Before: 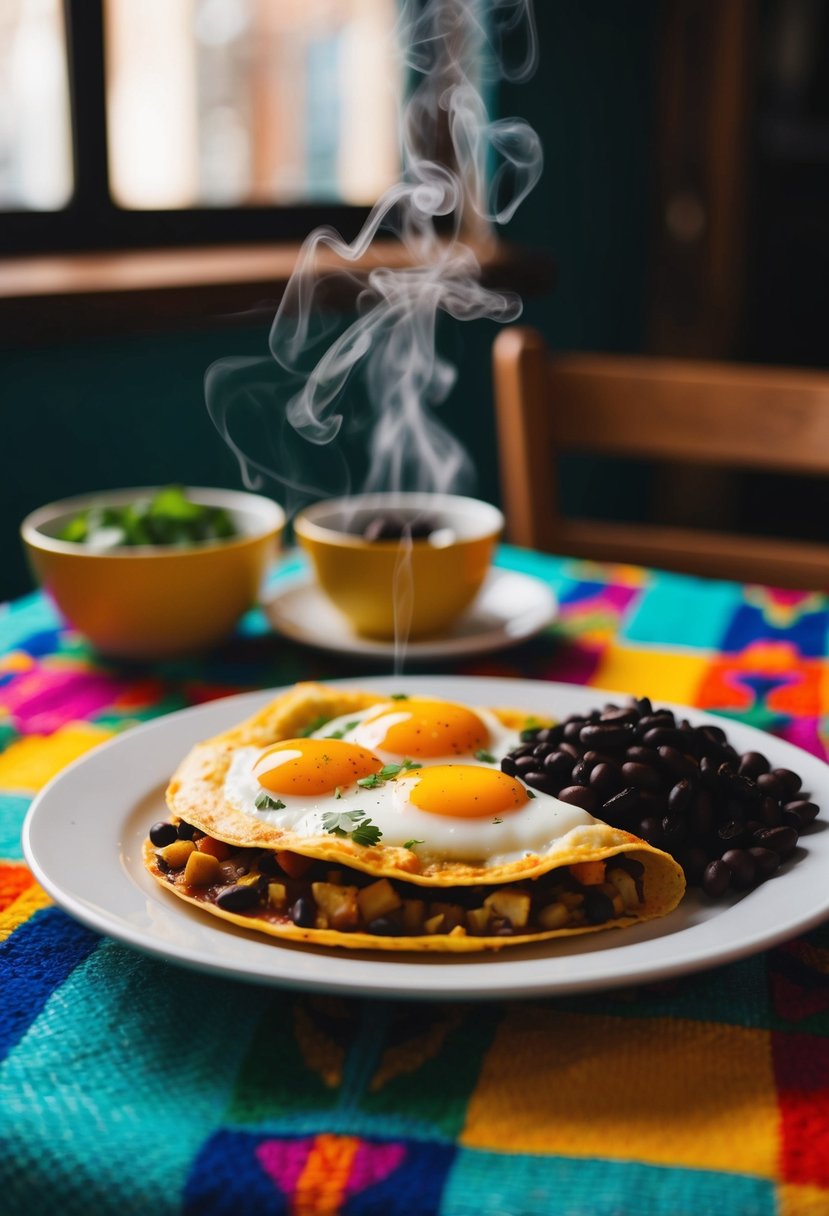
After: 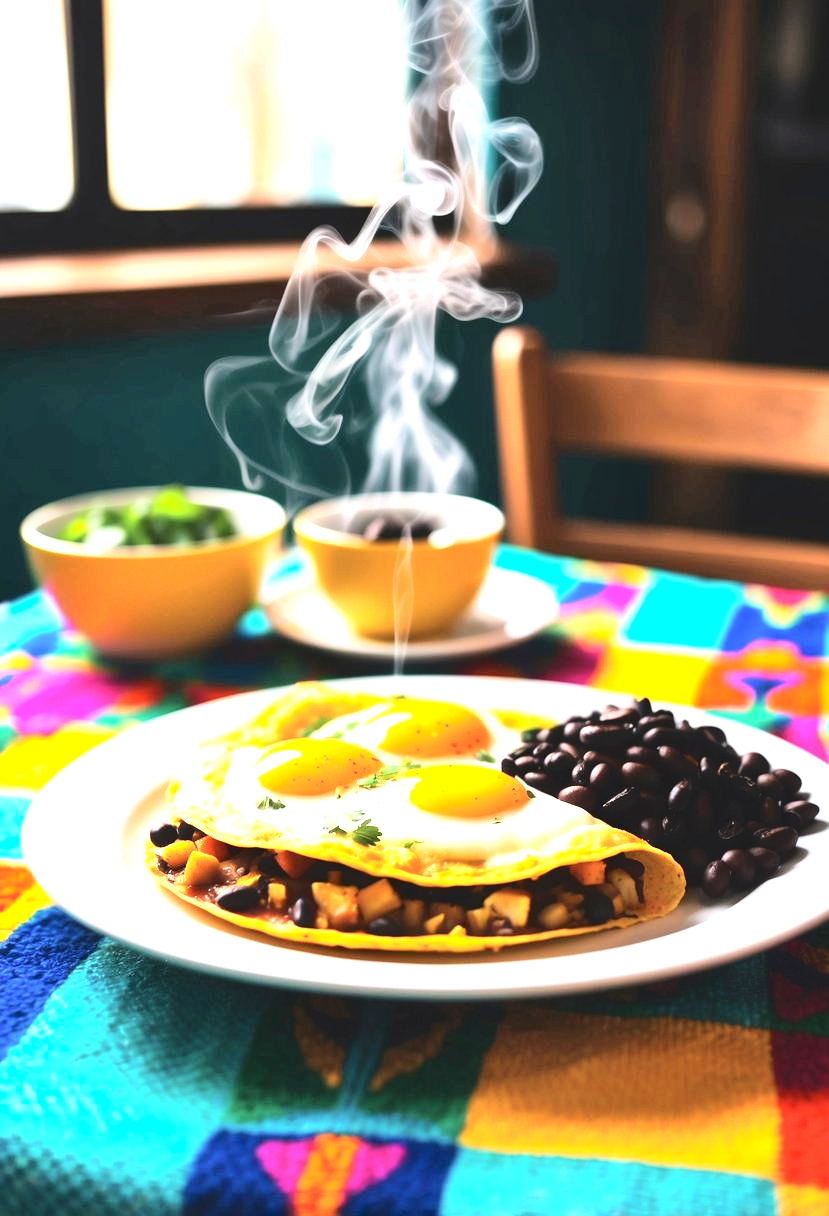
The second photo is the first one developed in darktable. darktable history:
tone curve: curves: ch0 [(0, 0) (0.003, 0.04) (0.011, 0.04) (0.025, 0.043) (0.044, 0.049) (0.069, 0.066) (0.1, 0.095) (0.136, 0.121) (0.177, 0.154) (0.224, 0.211) (0.277, 0.281) (0.335, 0.358) (0.399, 0.452) (0.468, 0.54) (0.543, 0.628) (0.623, 0.721) (0.709, 0.801) (0.801, 0.883) (0.898, 0.948) (1, 1)], color space Lab, independent channels, preserve colors none
exposure: black level correction 0, exposure 1.744 EV, compensate highlight preservation false
